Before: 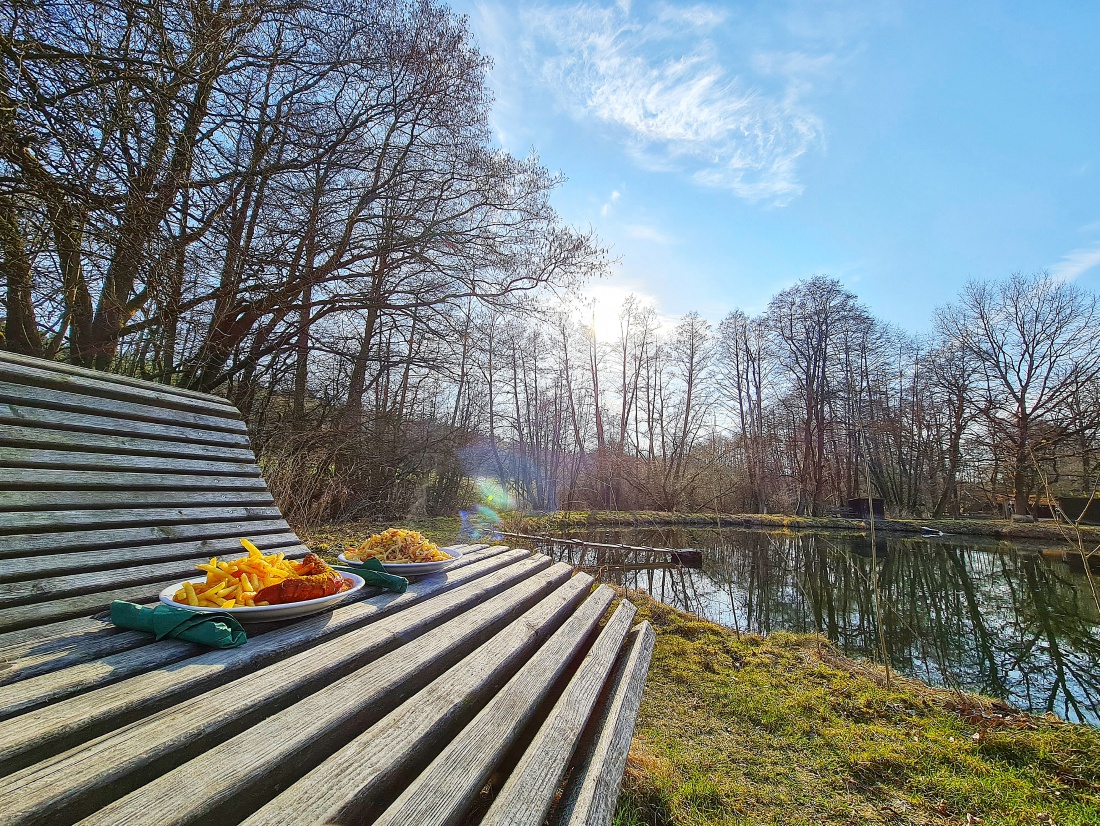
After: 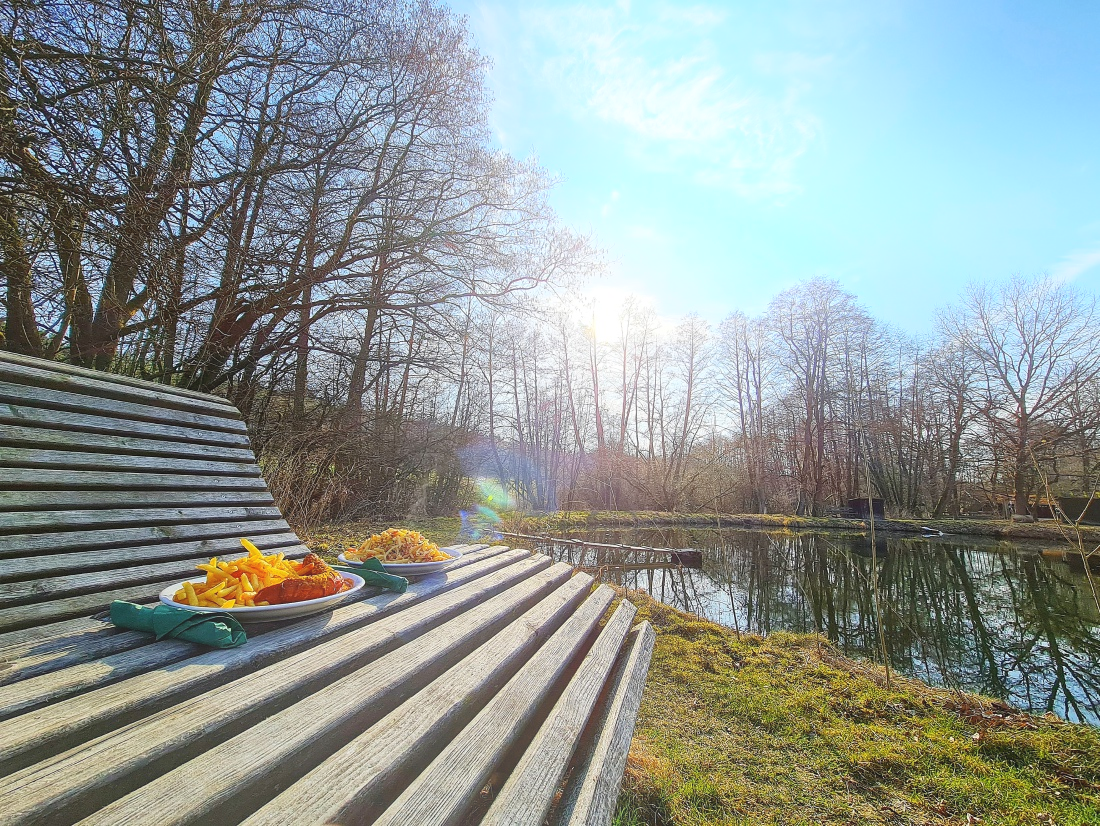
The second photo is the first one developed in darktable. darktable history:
shadows and highlights: shadows 25, highlights -25
bloom: on, module defaults
